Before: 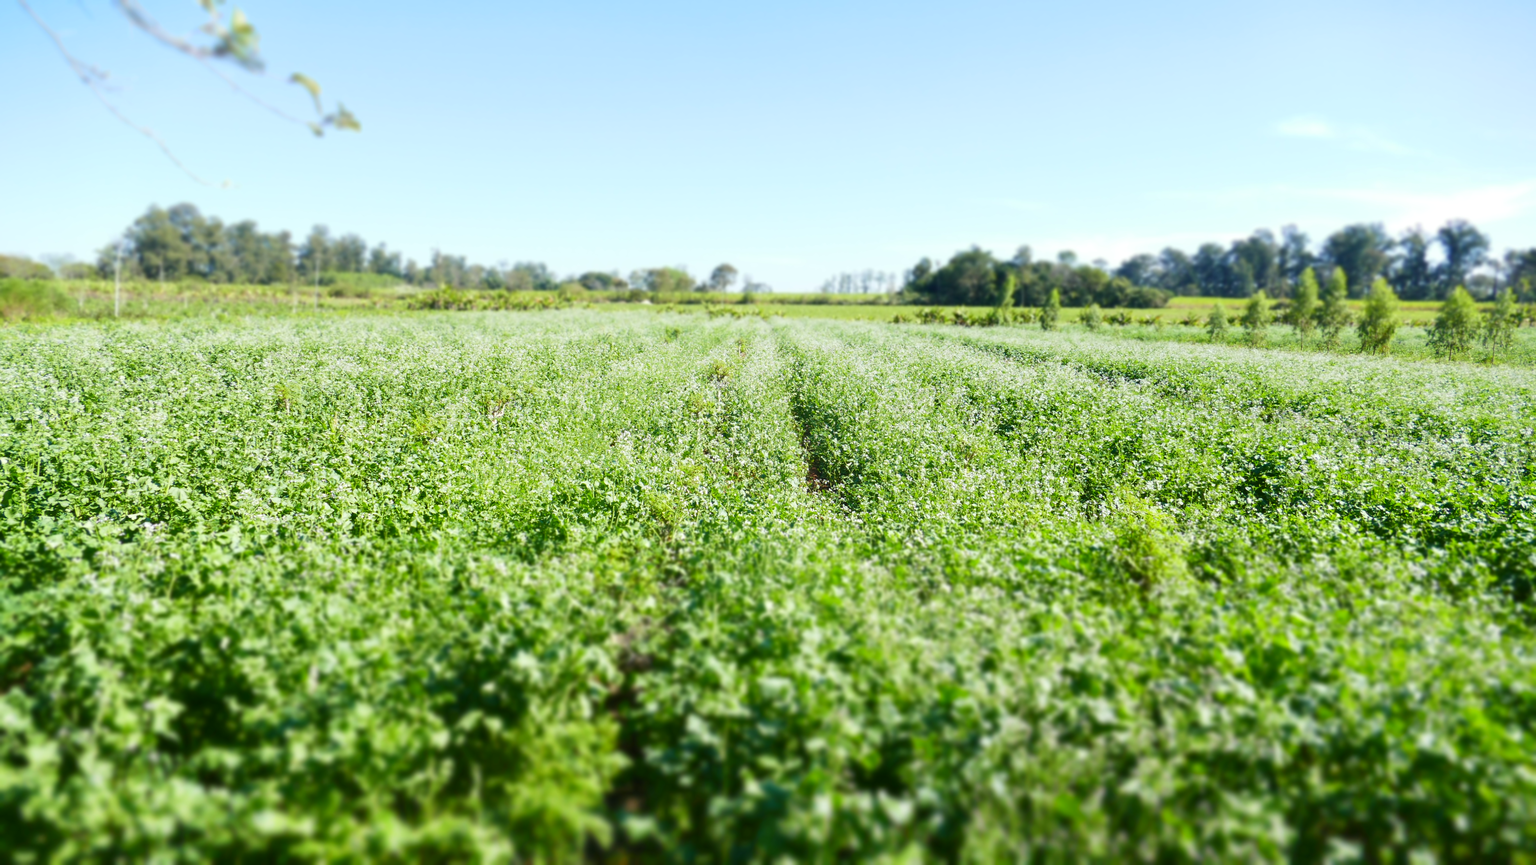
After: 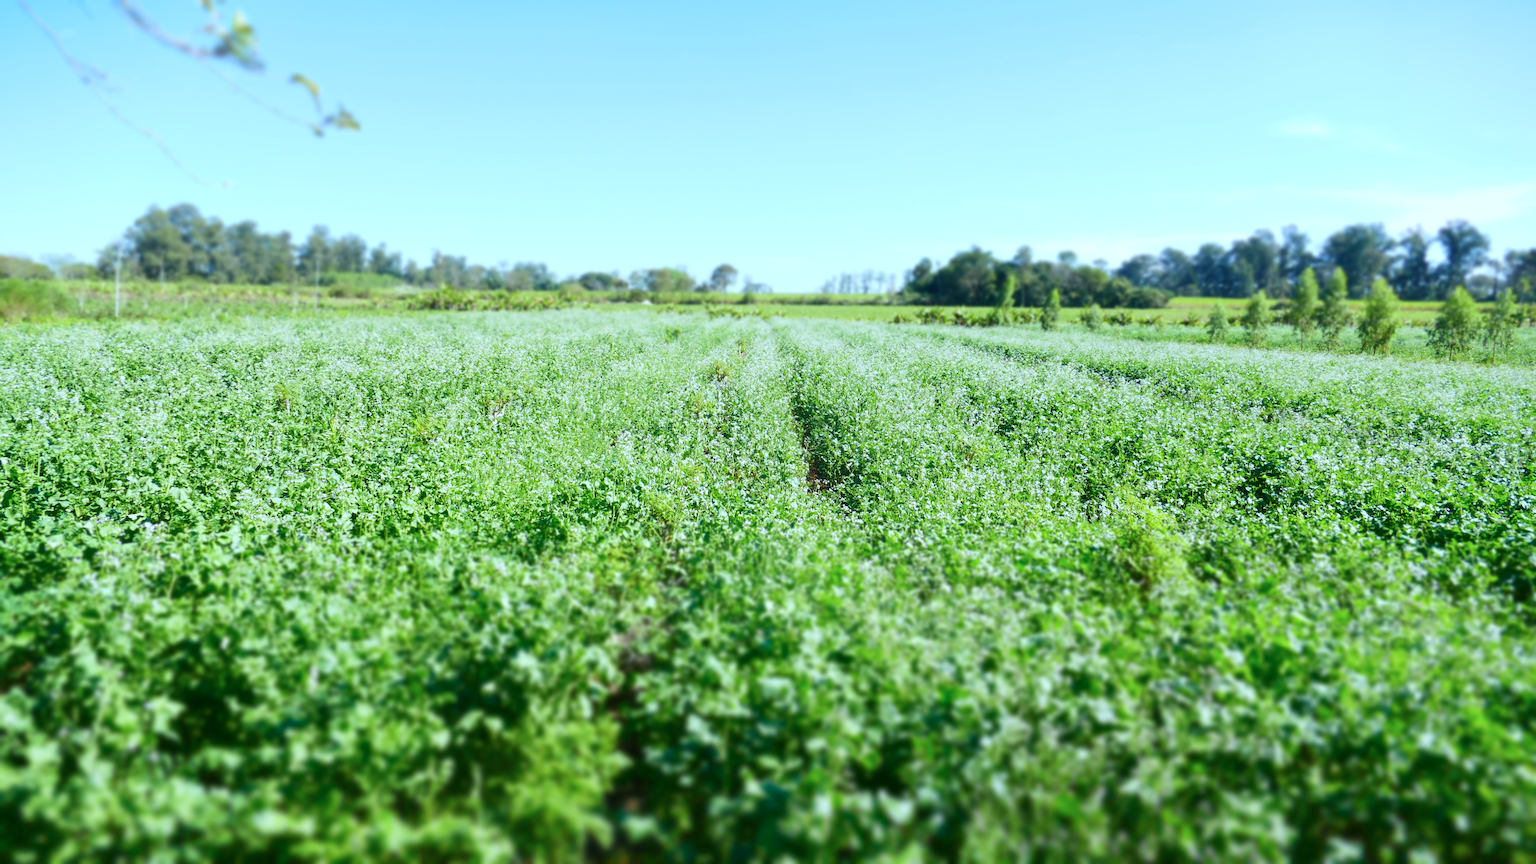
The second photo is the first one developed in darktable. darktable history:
color calibration: illuminant F (fluorescent), F source F9 (Cool White Deluxe 4150 K) – high CRI, x 0.374, y 0.373, temperature 4162.93 K
